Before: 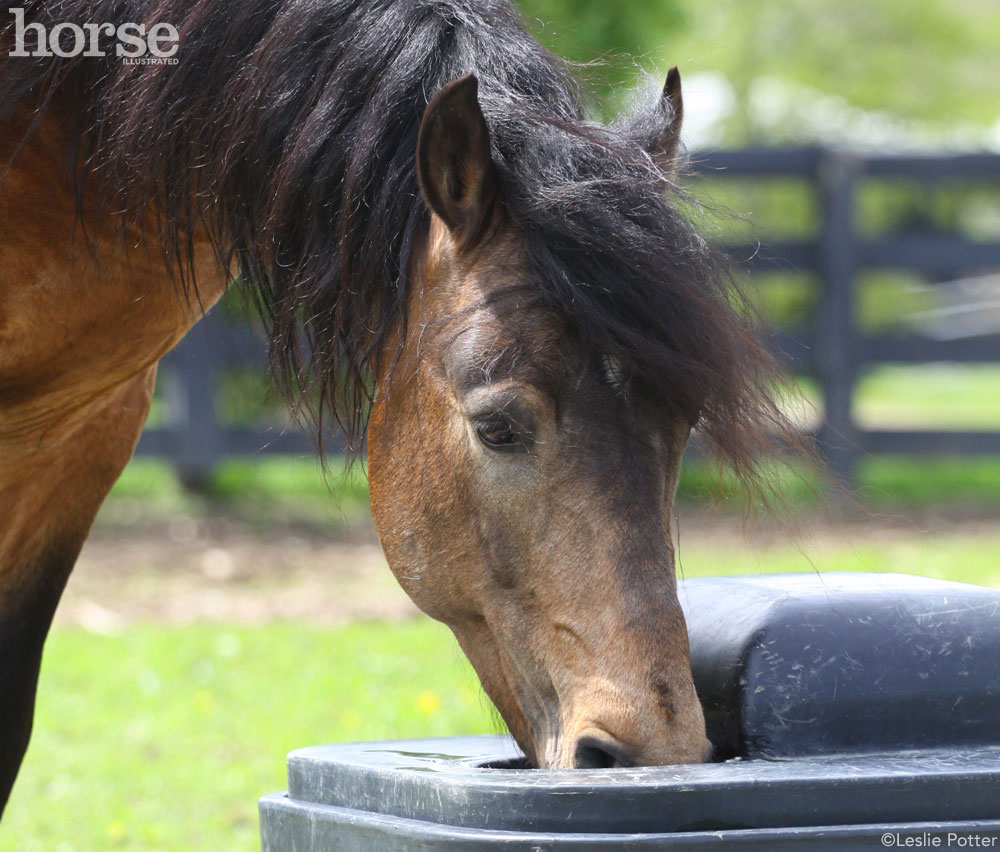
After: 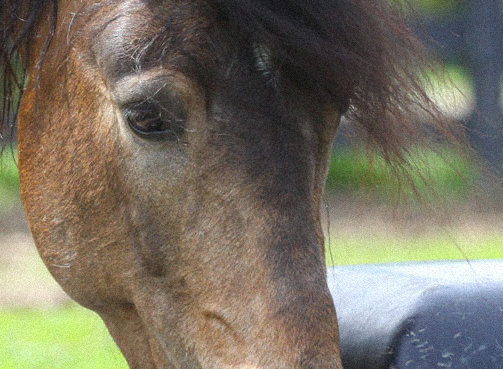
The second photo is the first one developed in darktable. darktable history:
crop: left 35.03%, top 36.625%, right 14.663%, bottom 20.057%
white balance: red 0.978, blue 0.999
grain: mid-tones bias 0%
